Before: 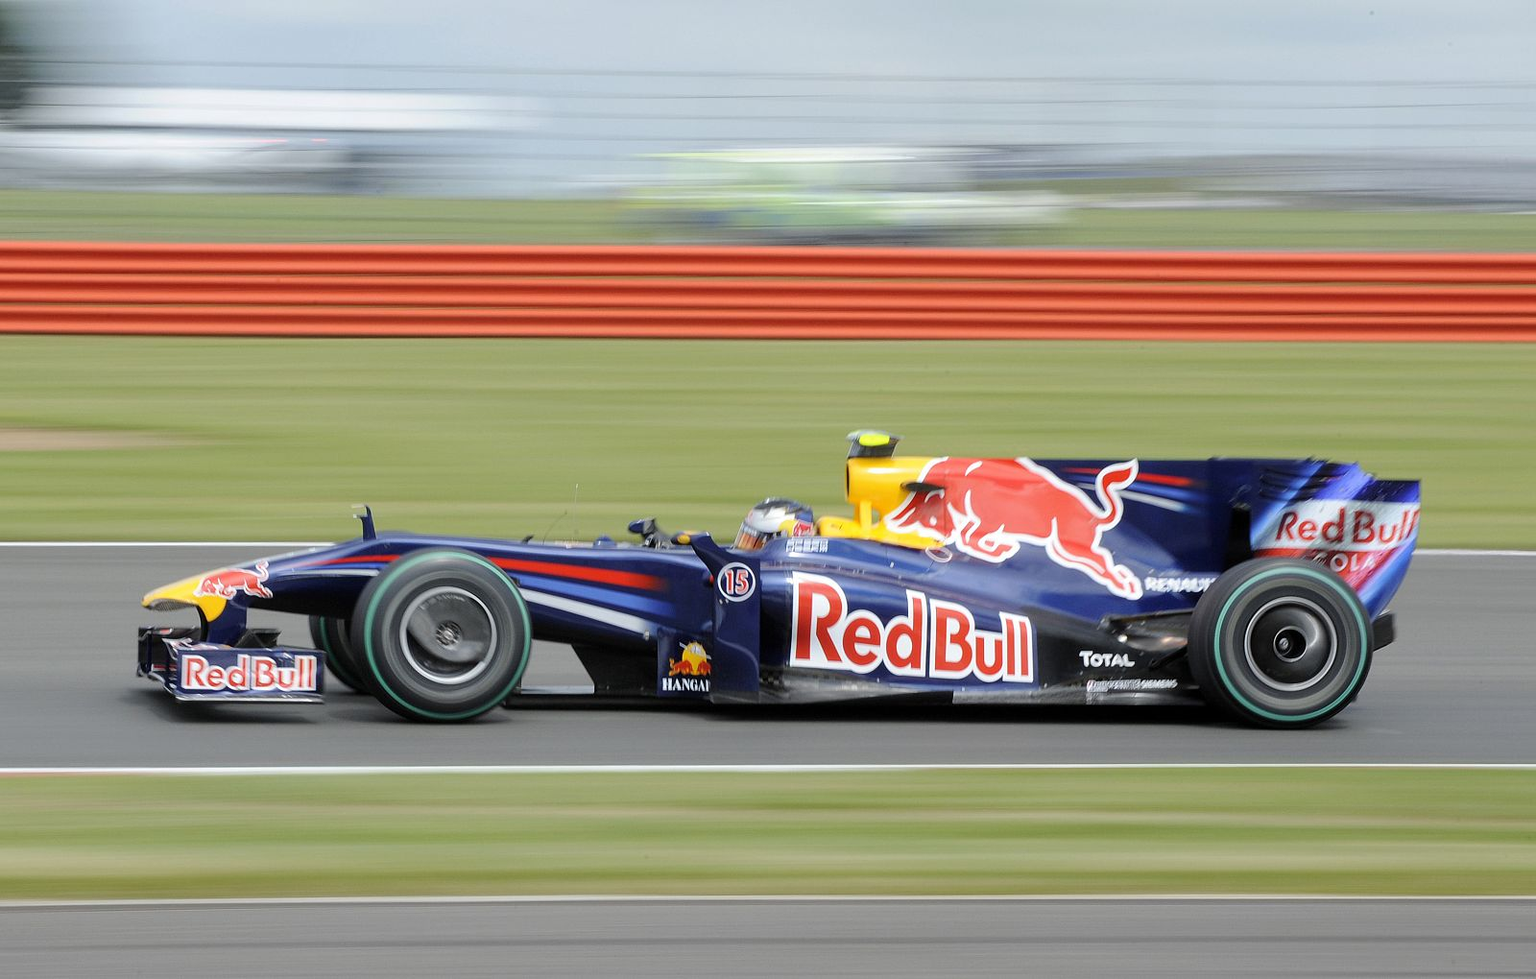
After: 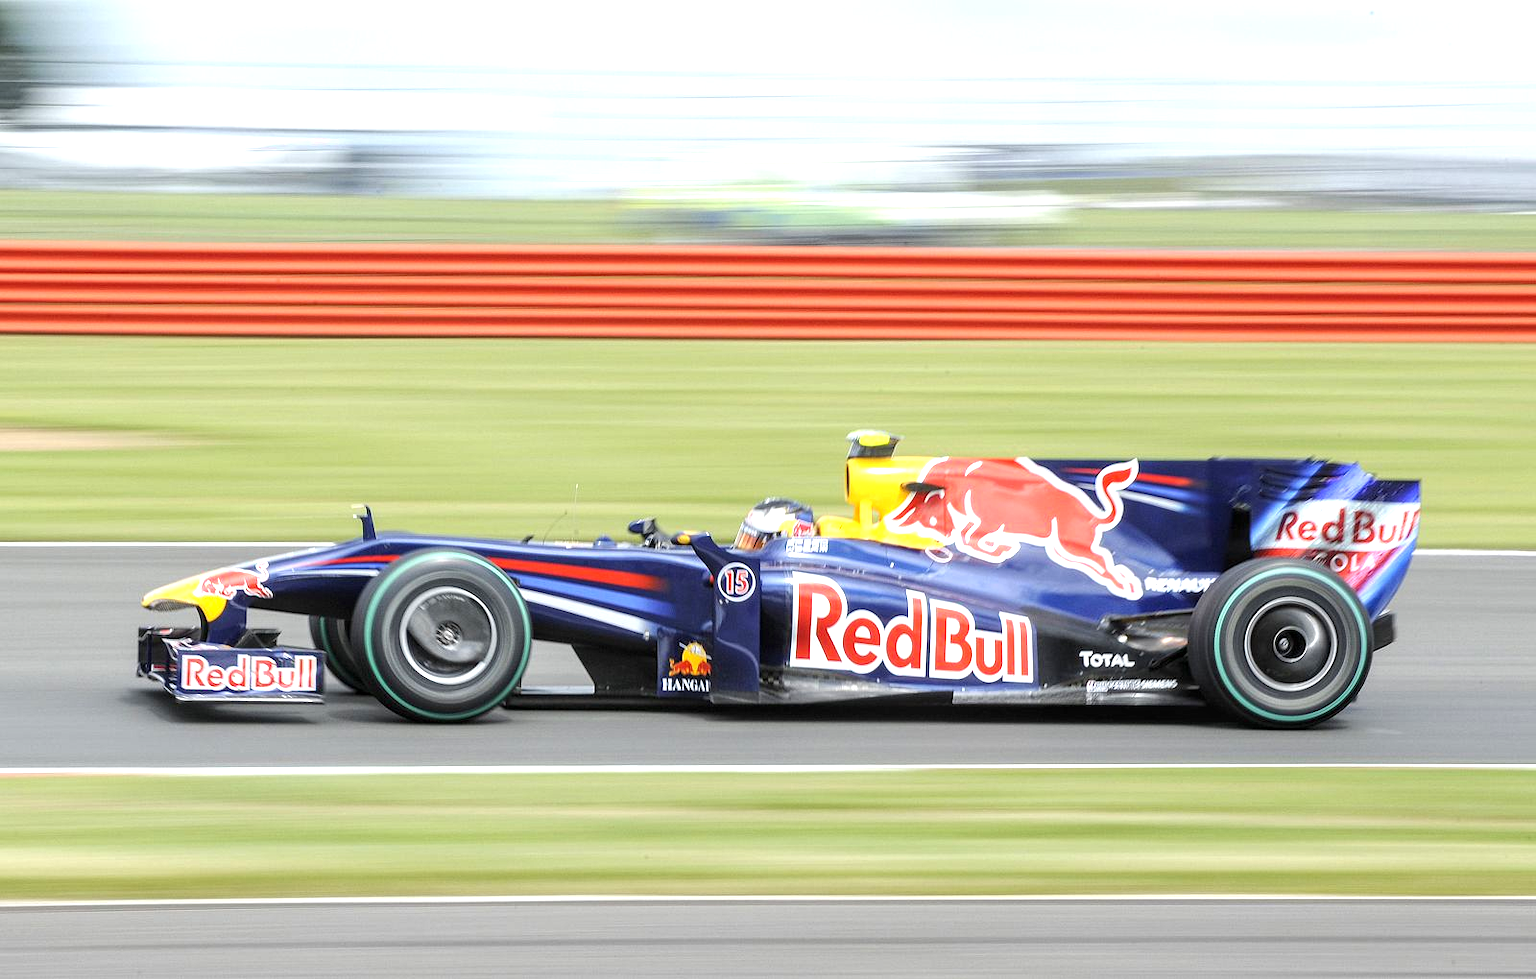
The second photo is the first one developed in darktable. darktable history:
local contrast: on, module defaults
exposure: black level correction 0, exposure 0.891 EV, compensate exposure bias true, compensate highlight preservation false
